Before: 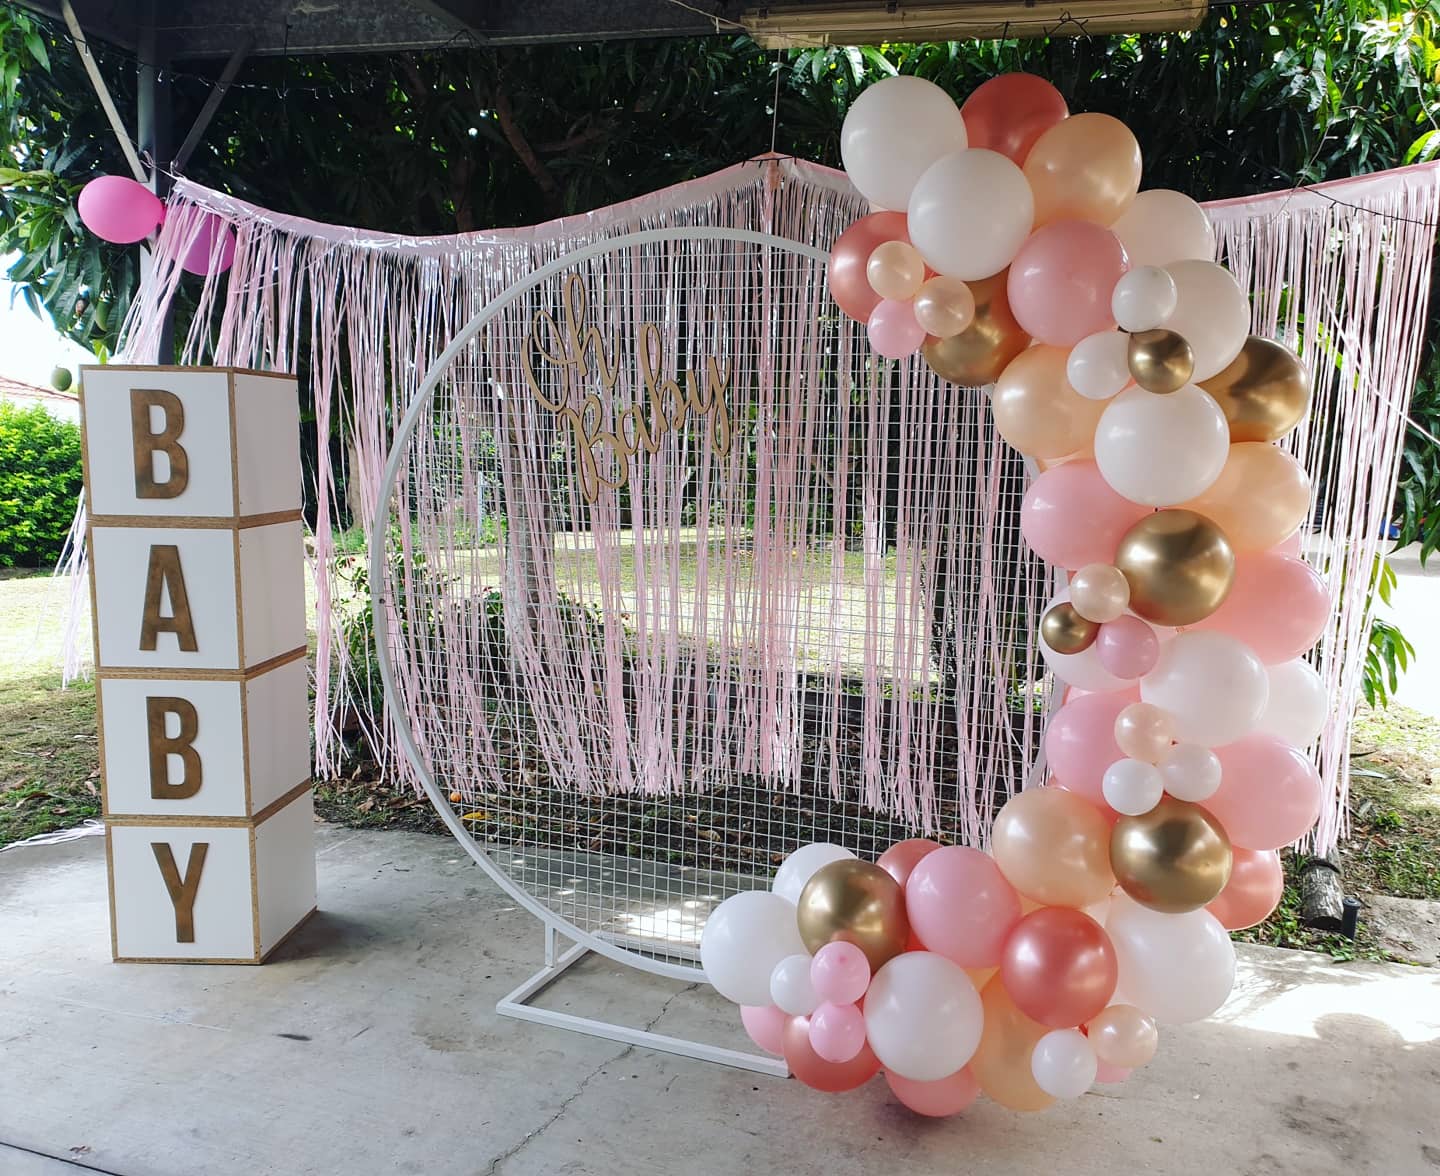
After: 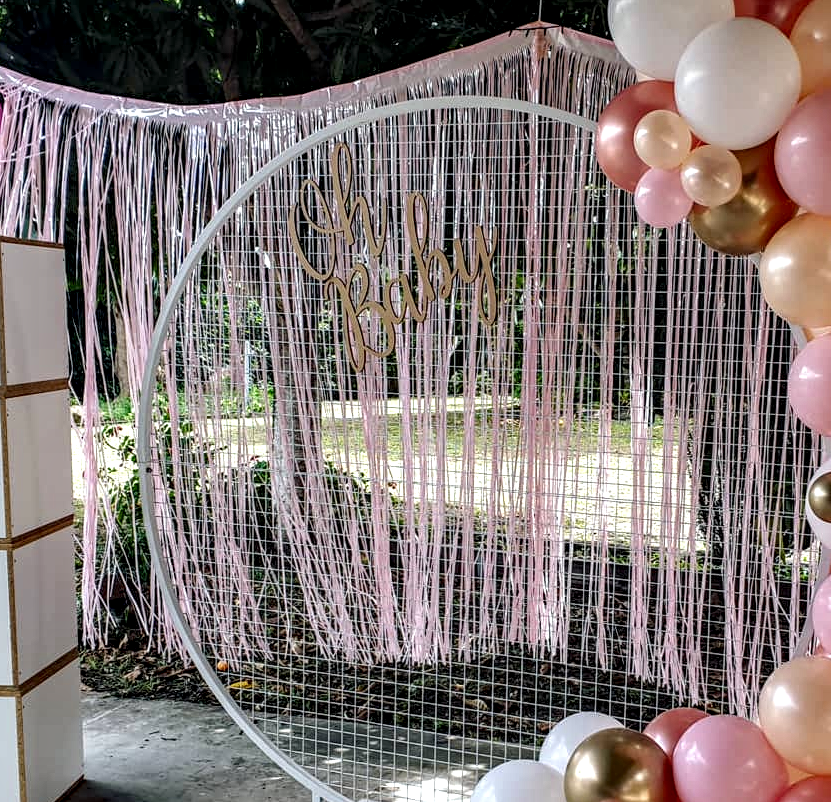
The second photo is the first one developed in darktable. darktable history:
local contrast: highlights 19%, detail 186%
haze removal: compatibility mode true, adaptive false
crop: left 16.202%, top 11.208%, right 26.045%, bottom 20.557%
